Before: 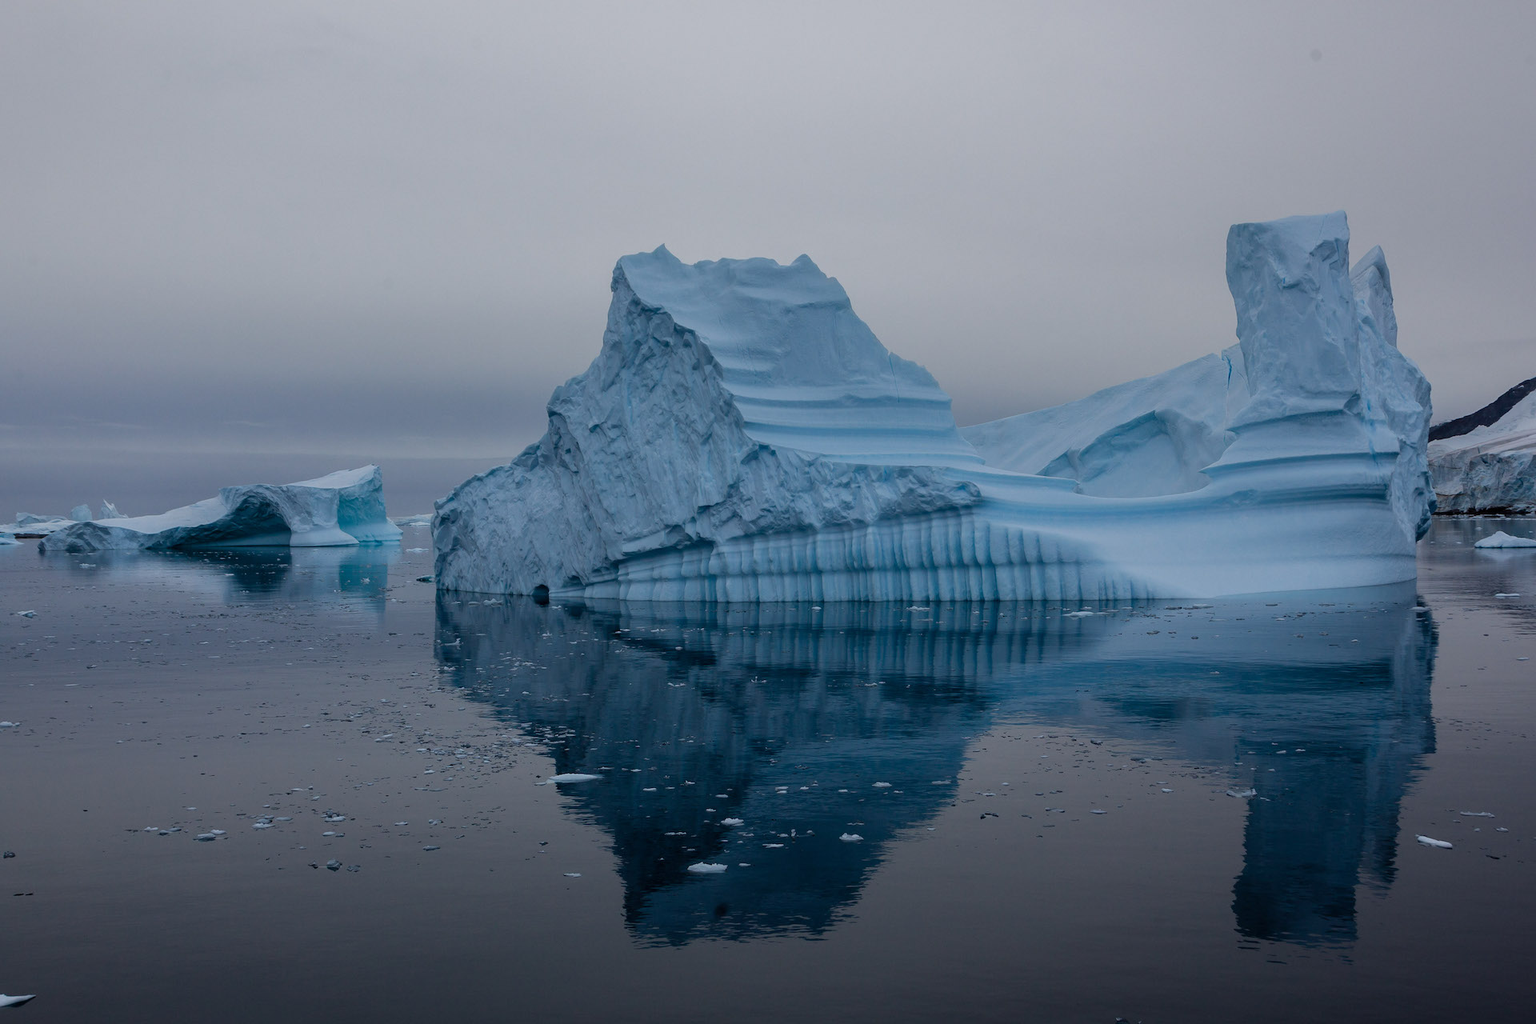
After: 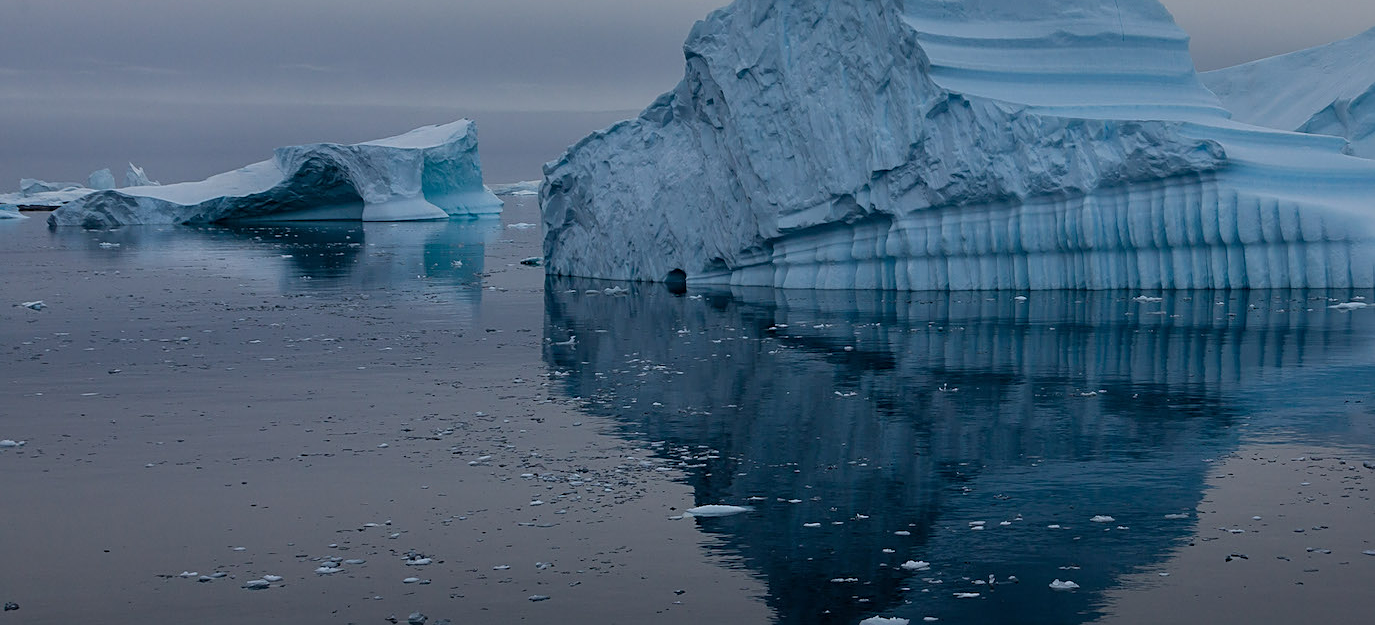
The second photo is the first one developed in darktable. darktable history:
crop: top 36.165%, right 28.338%, bottom 14.944%
sharpen: on, module defaults
